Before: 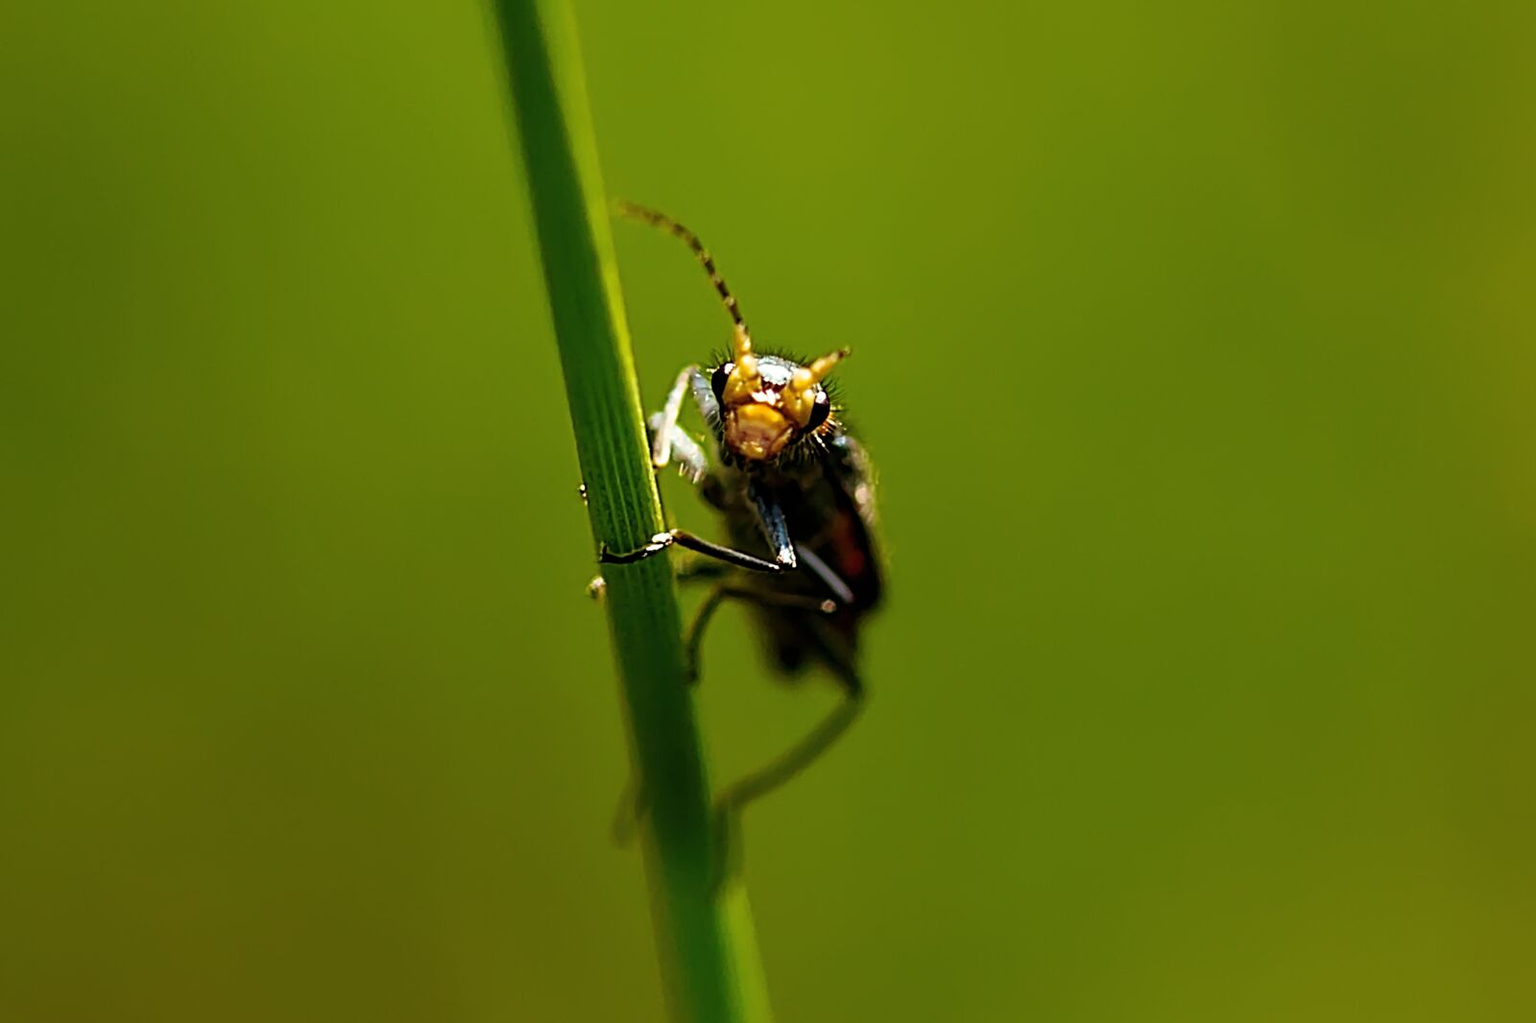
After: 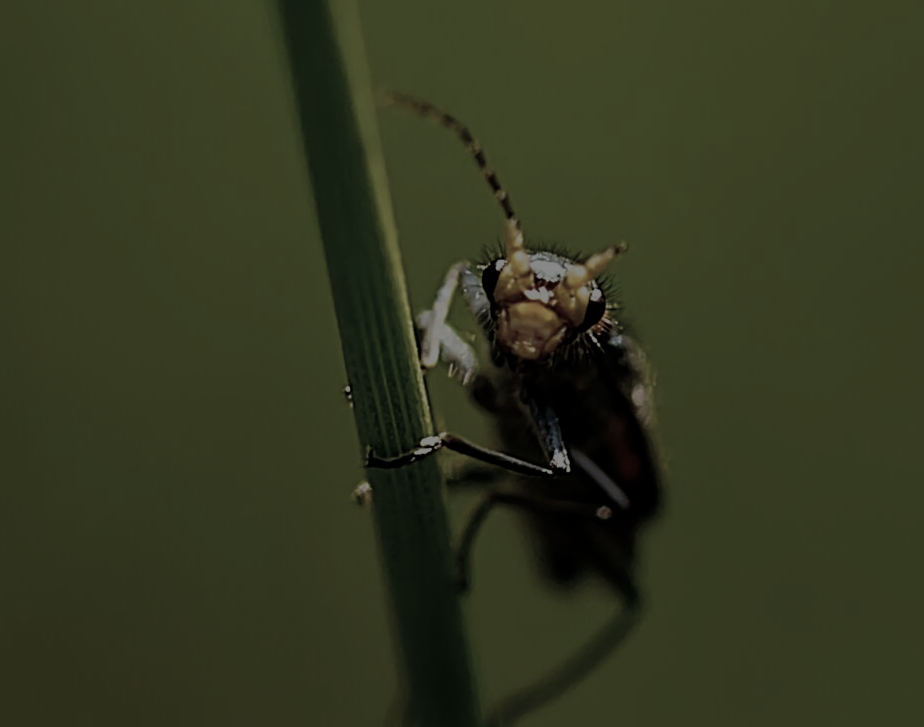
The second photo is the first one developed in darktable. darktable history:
crop: left 16.202%, top 11.208%, right 26.045%, bottom 20.557%
color correction: saturation 0.5
exposure: exposure -2.002 EV, compensate highlight preservation false
